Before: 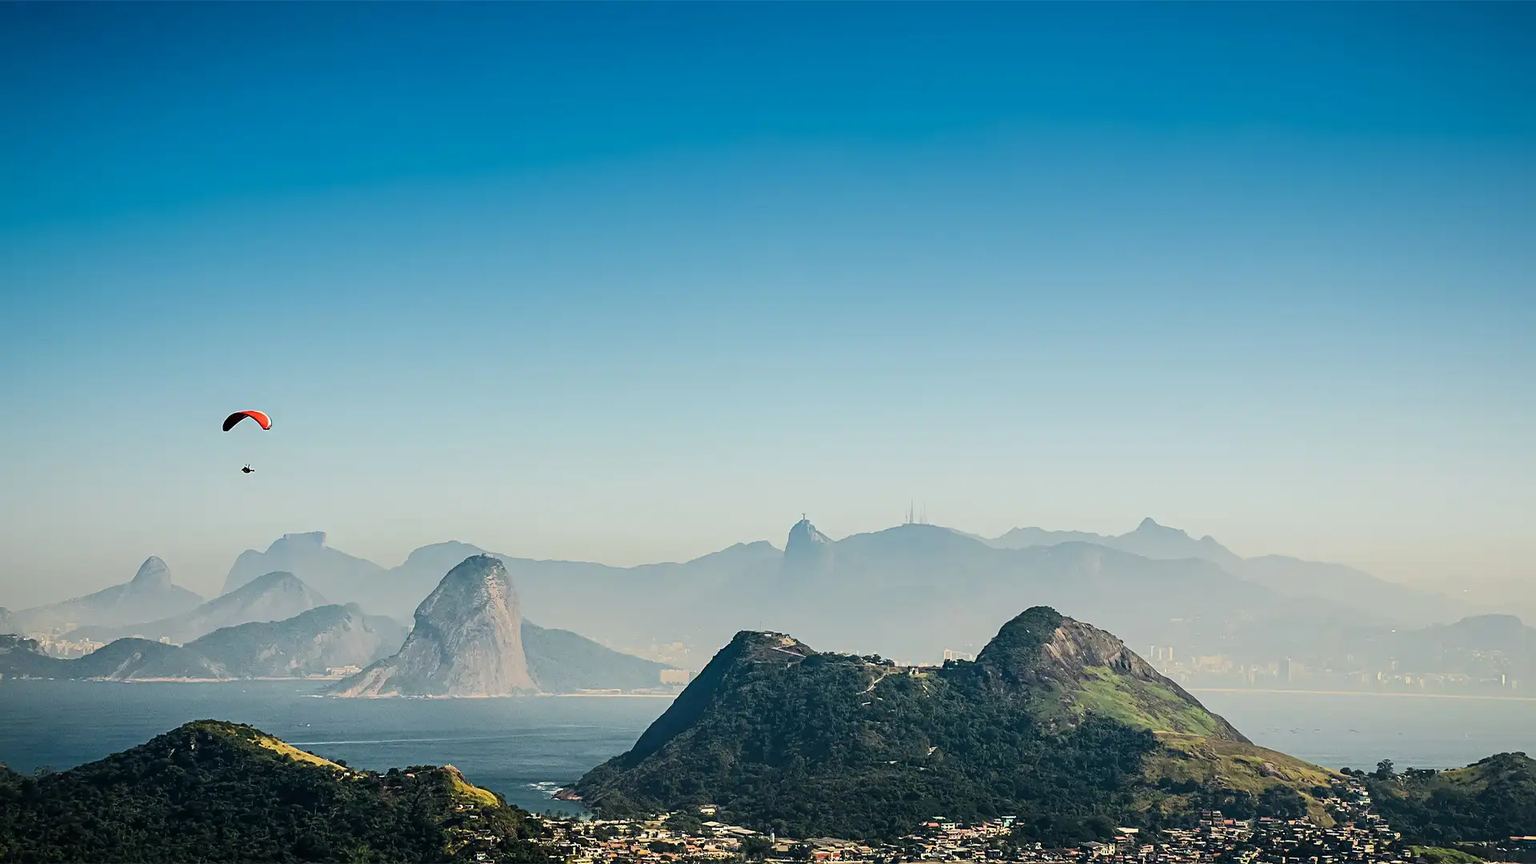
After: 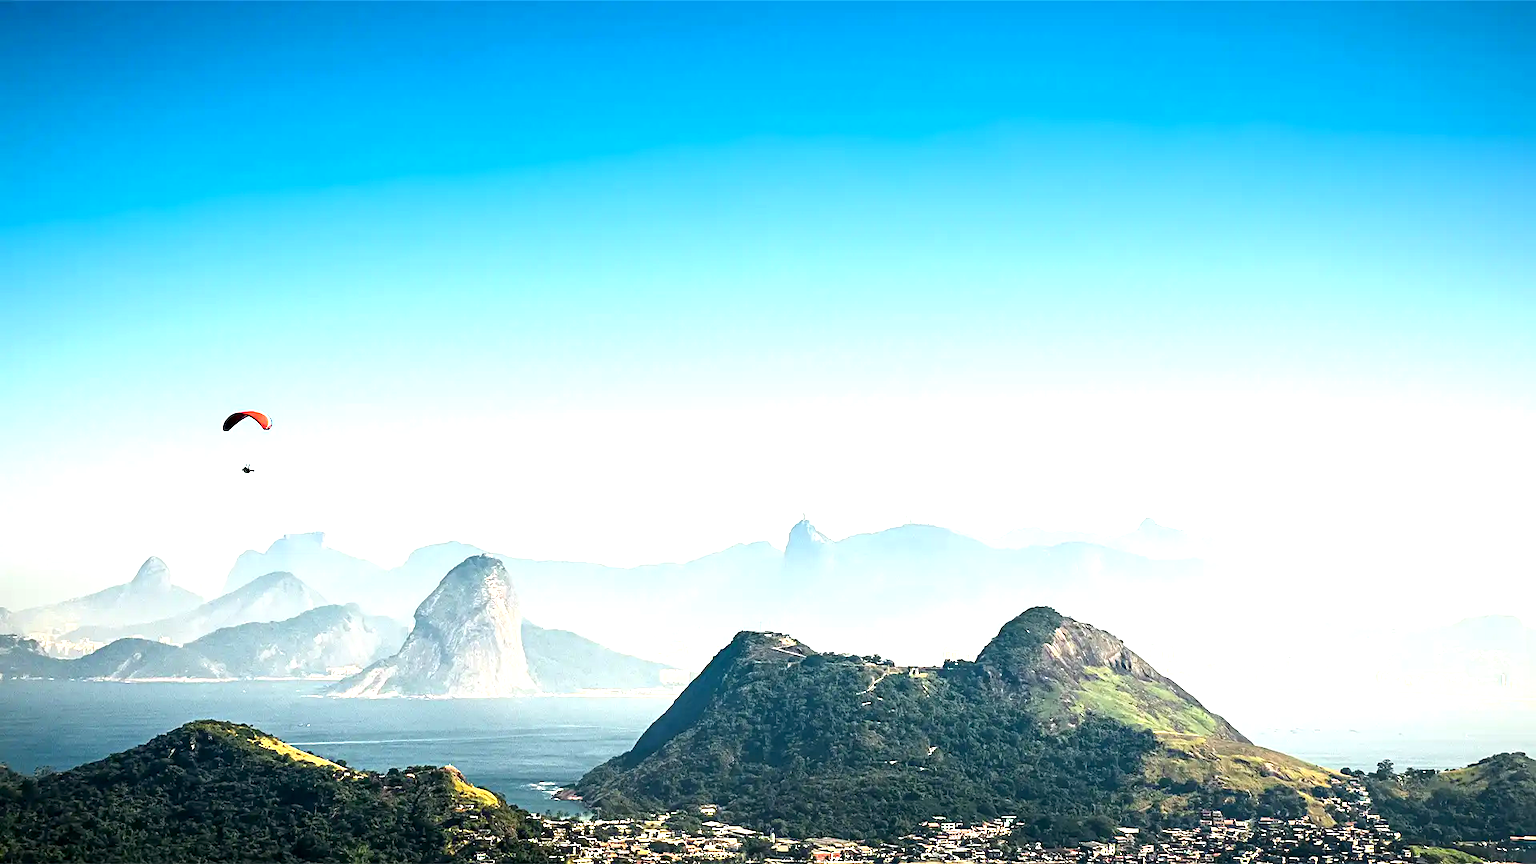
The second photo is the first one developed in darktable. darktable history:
exposure: black level correction 0.001, exposure 1.311 EV, compensate exposure bias true, compensate highlight preservation false
